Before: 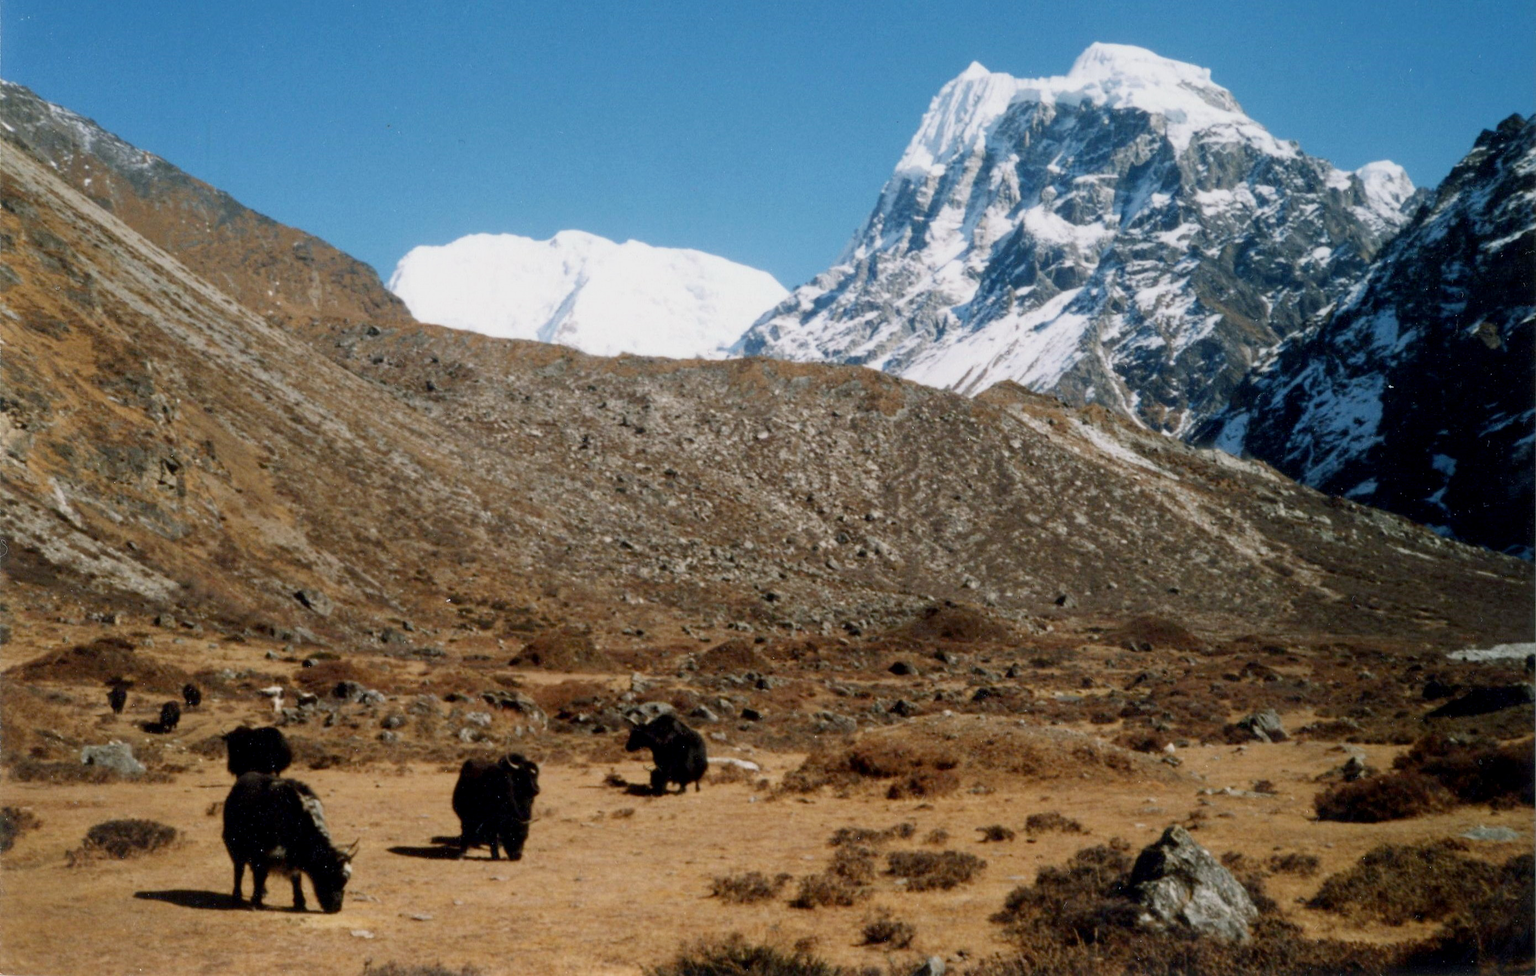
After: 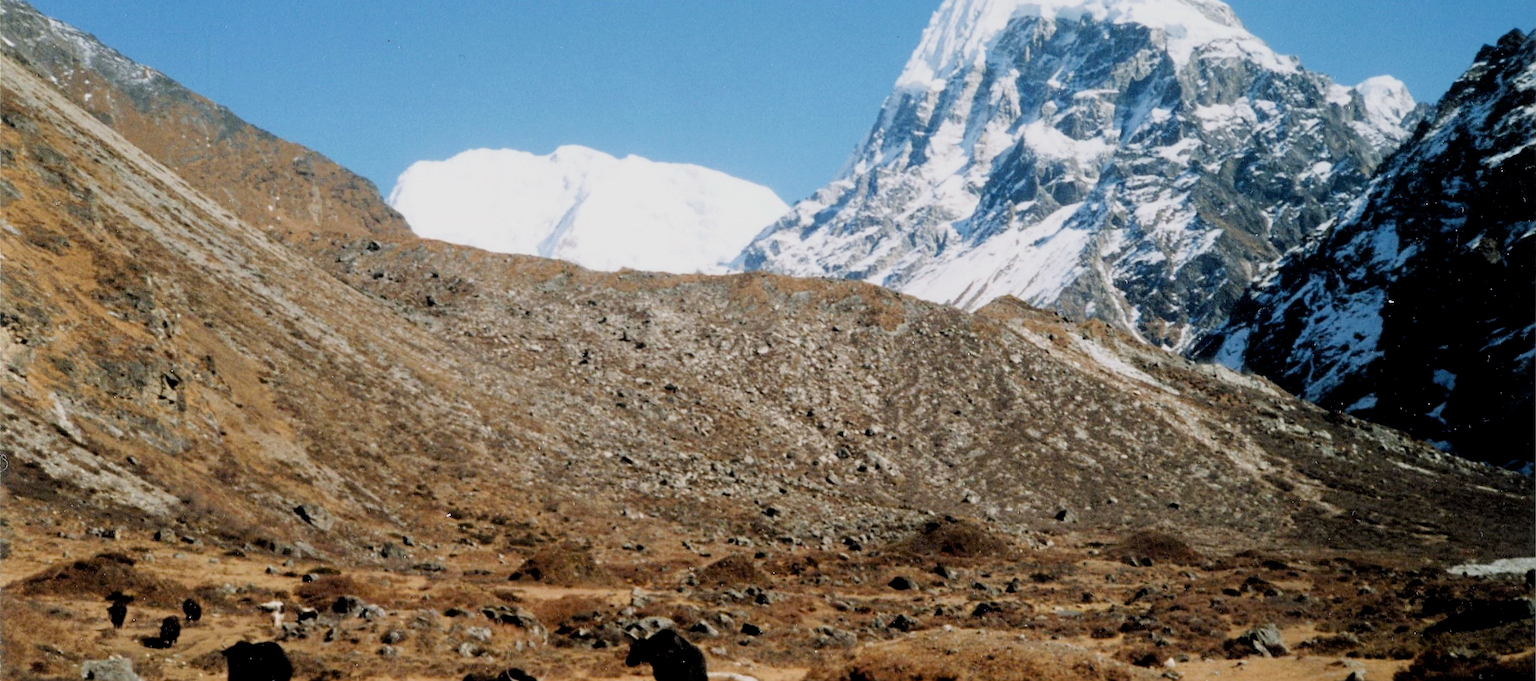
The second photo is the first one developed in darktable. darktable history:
exposure: black level correction 0.001, exposure 0.5 EV, compensate highlight preservation false
crop and rotate: top 8.747%, bottom 21.366%
sharpen: on, module defaults
filmic rgb: black relative exposure -7.61 EV, white relative exposure 4.66 EV, threshold 3.03 EV, target black luminance 0%, hardness 3.54, latitude 50.45%, contrast 1.039, highlights saturation mix 9.14%, shadows ↔ highlights balance -0.17%, enable highlight reconstruction true
